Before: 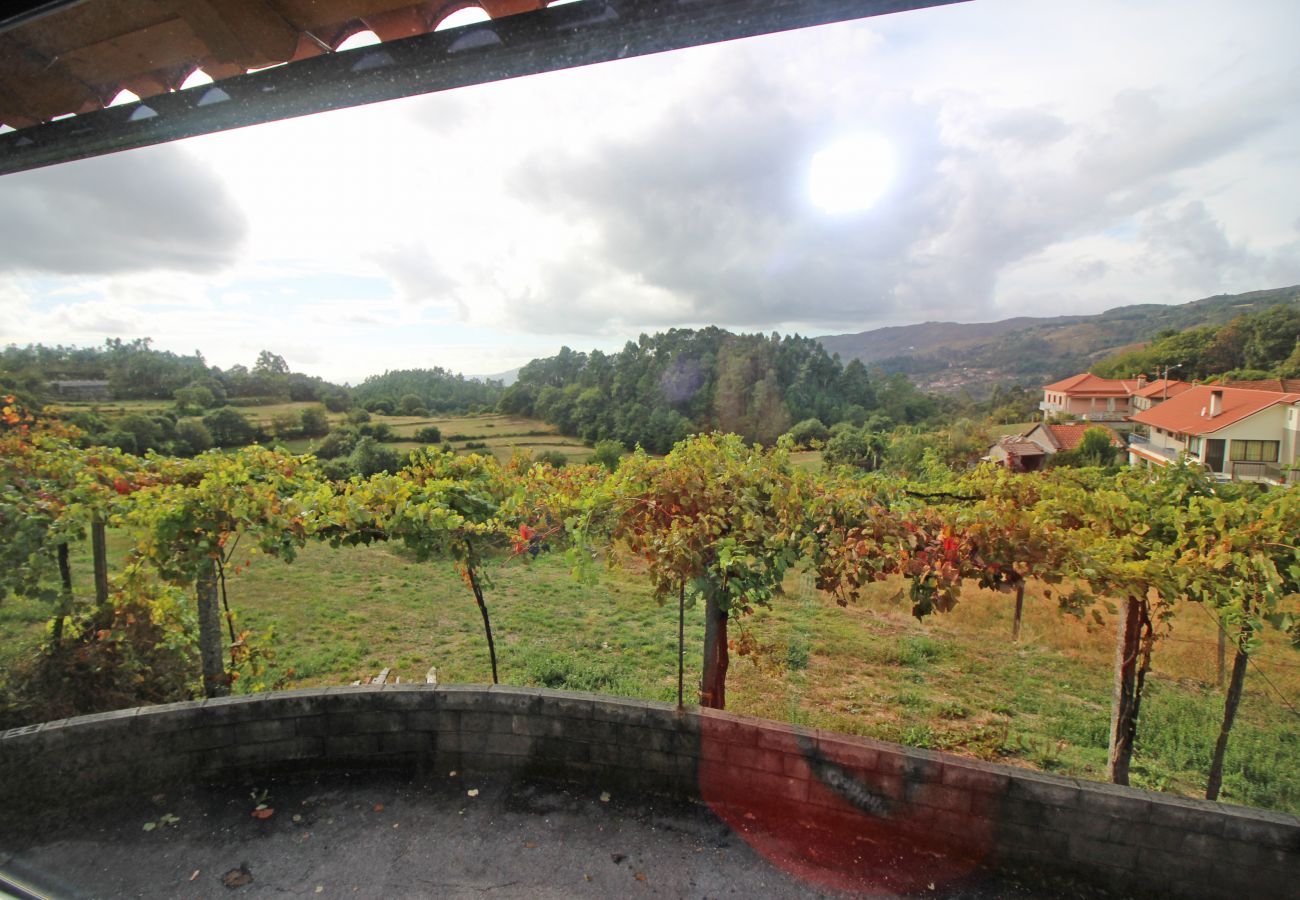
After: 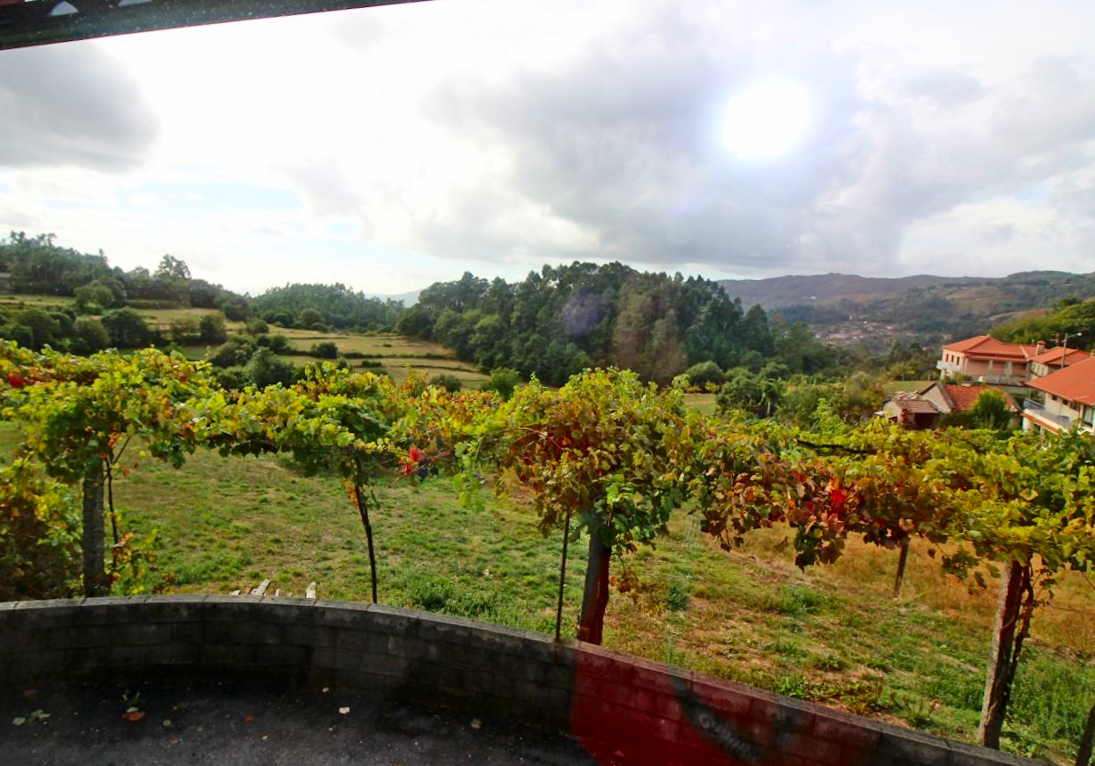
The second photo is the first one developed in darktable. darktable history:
rotate and perspective: rotation 0.8°, automatic cropping off
contrast brightness saturation: contrast 0.19, brightness -0.11, saturation 0.21
crop and rotate: angle -3.27°, left 5.211%, top 5.211%, right 4.607%, bottom 4.607%
